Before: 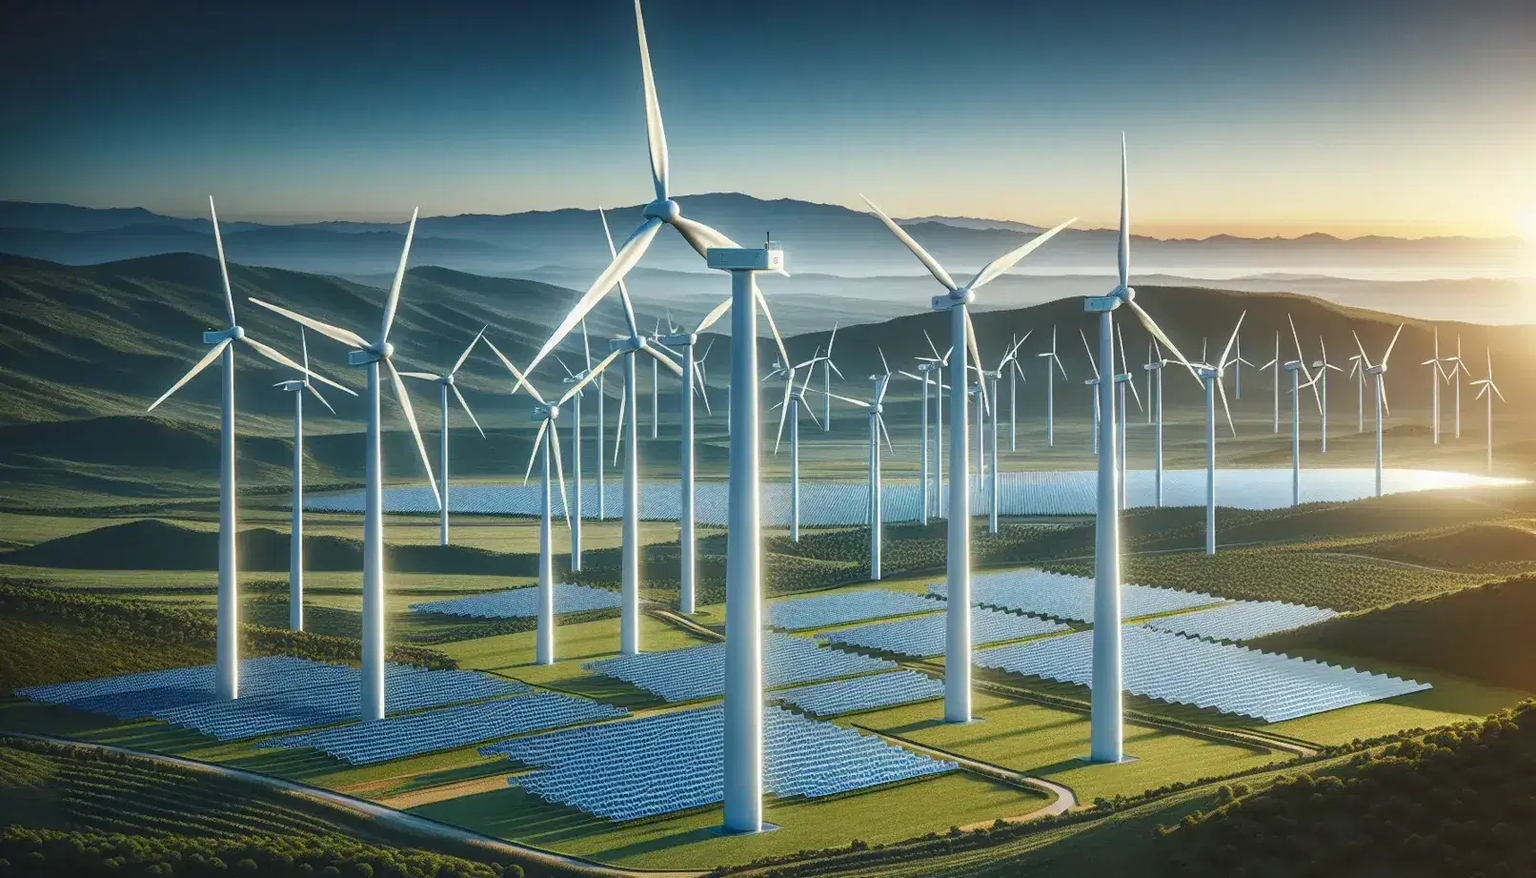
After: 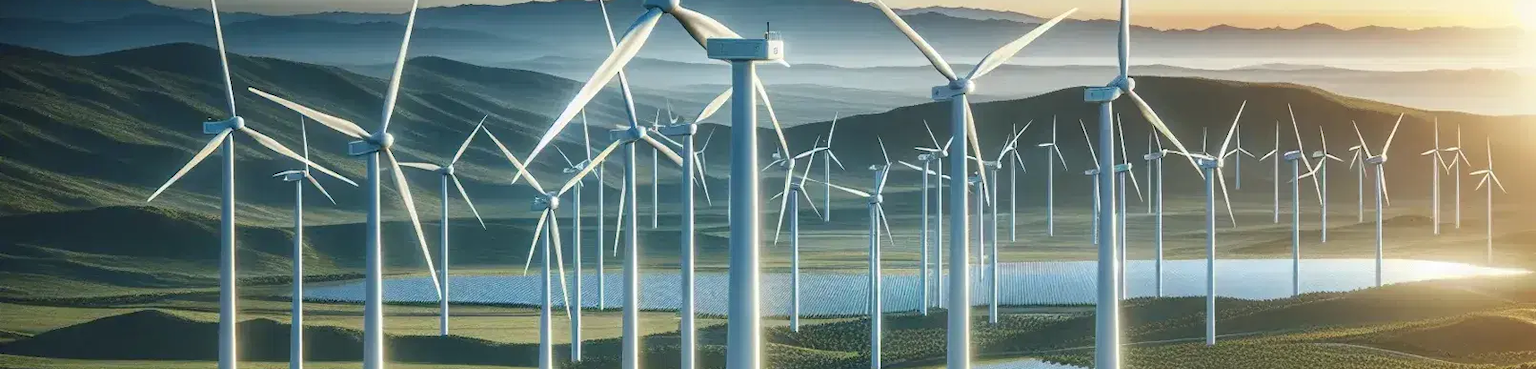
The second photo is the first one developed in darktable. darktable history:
crop and rotate: top 23.927%, bottom 33.941%
